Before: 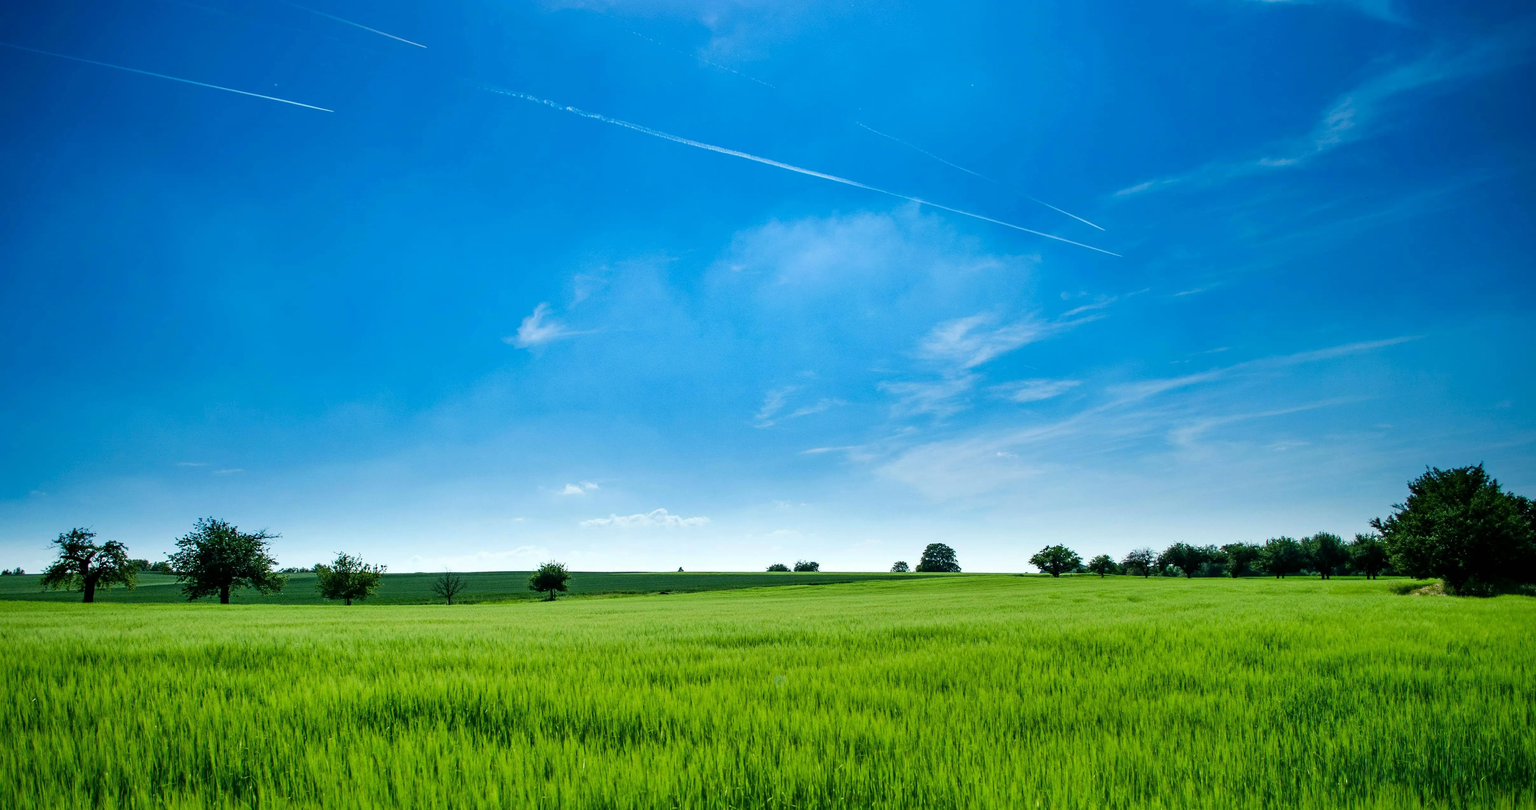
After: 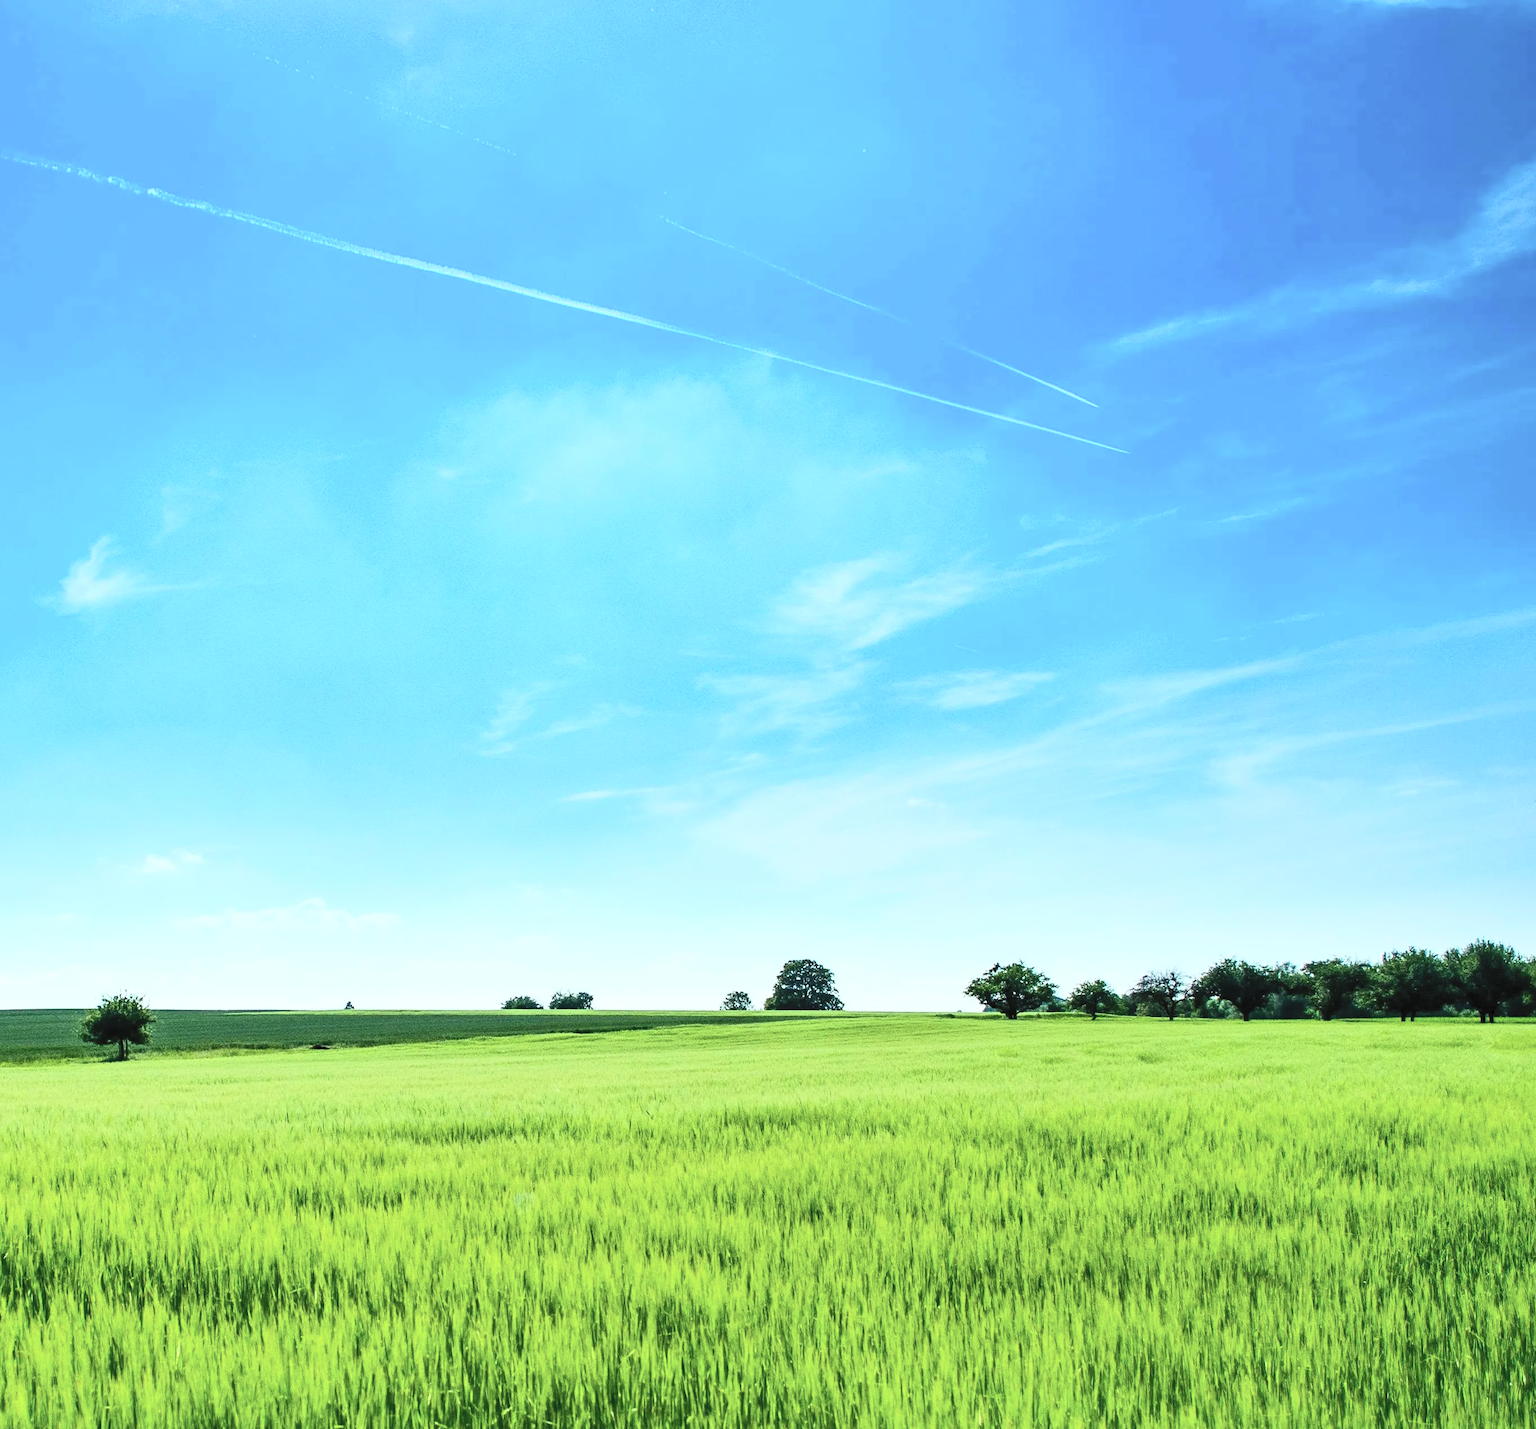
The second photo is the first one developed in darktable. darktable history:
contrast brightness saturation: contrast 0.39, brightness 0.53
crop: left 31.458%, top 0%, right 11.876%
